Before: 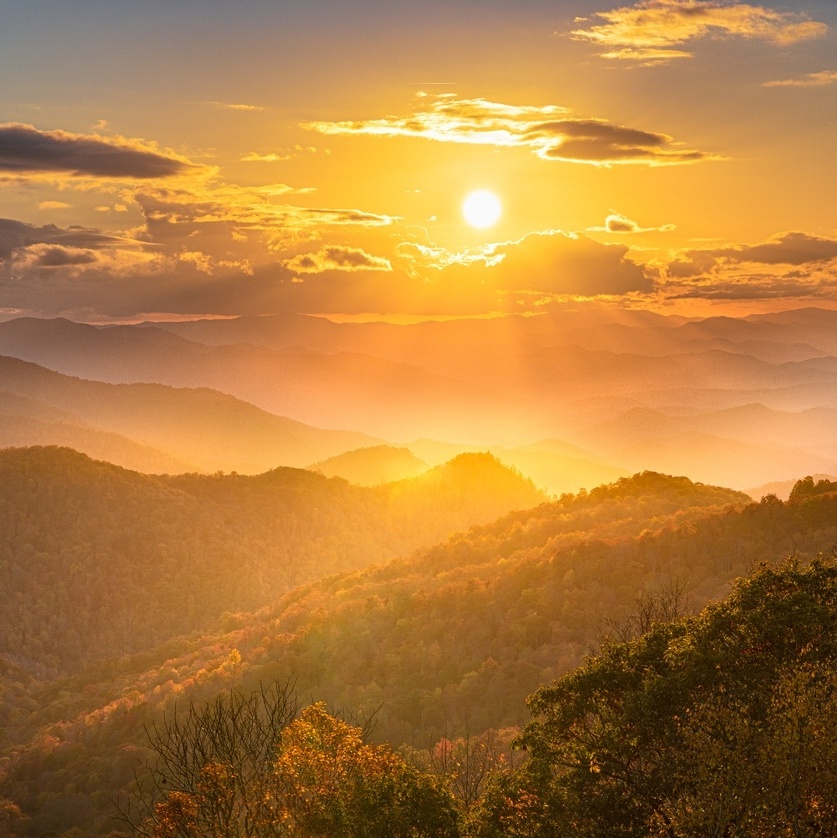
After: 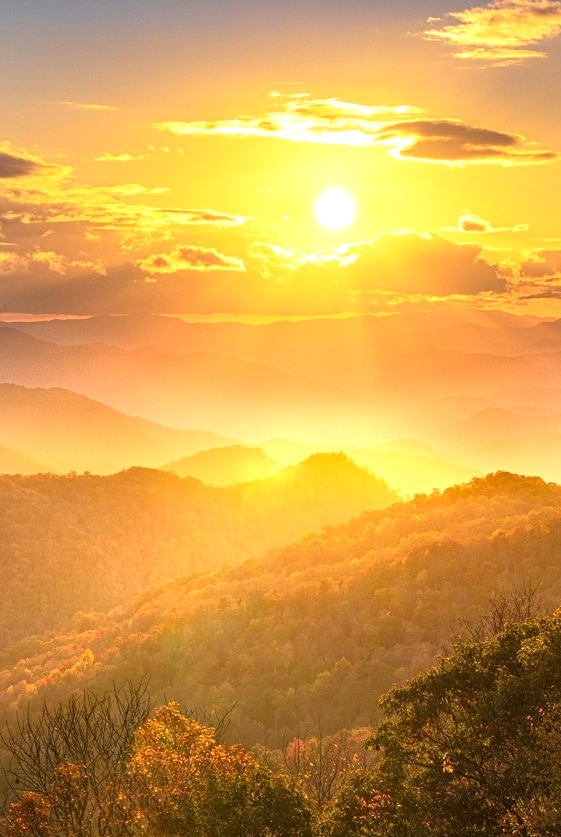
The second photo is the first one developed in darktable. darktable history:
exposure: exposure 0.565 EV, compensate highlight preservation false
crop and rotate: left 17.668%, right 15.222%
